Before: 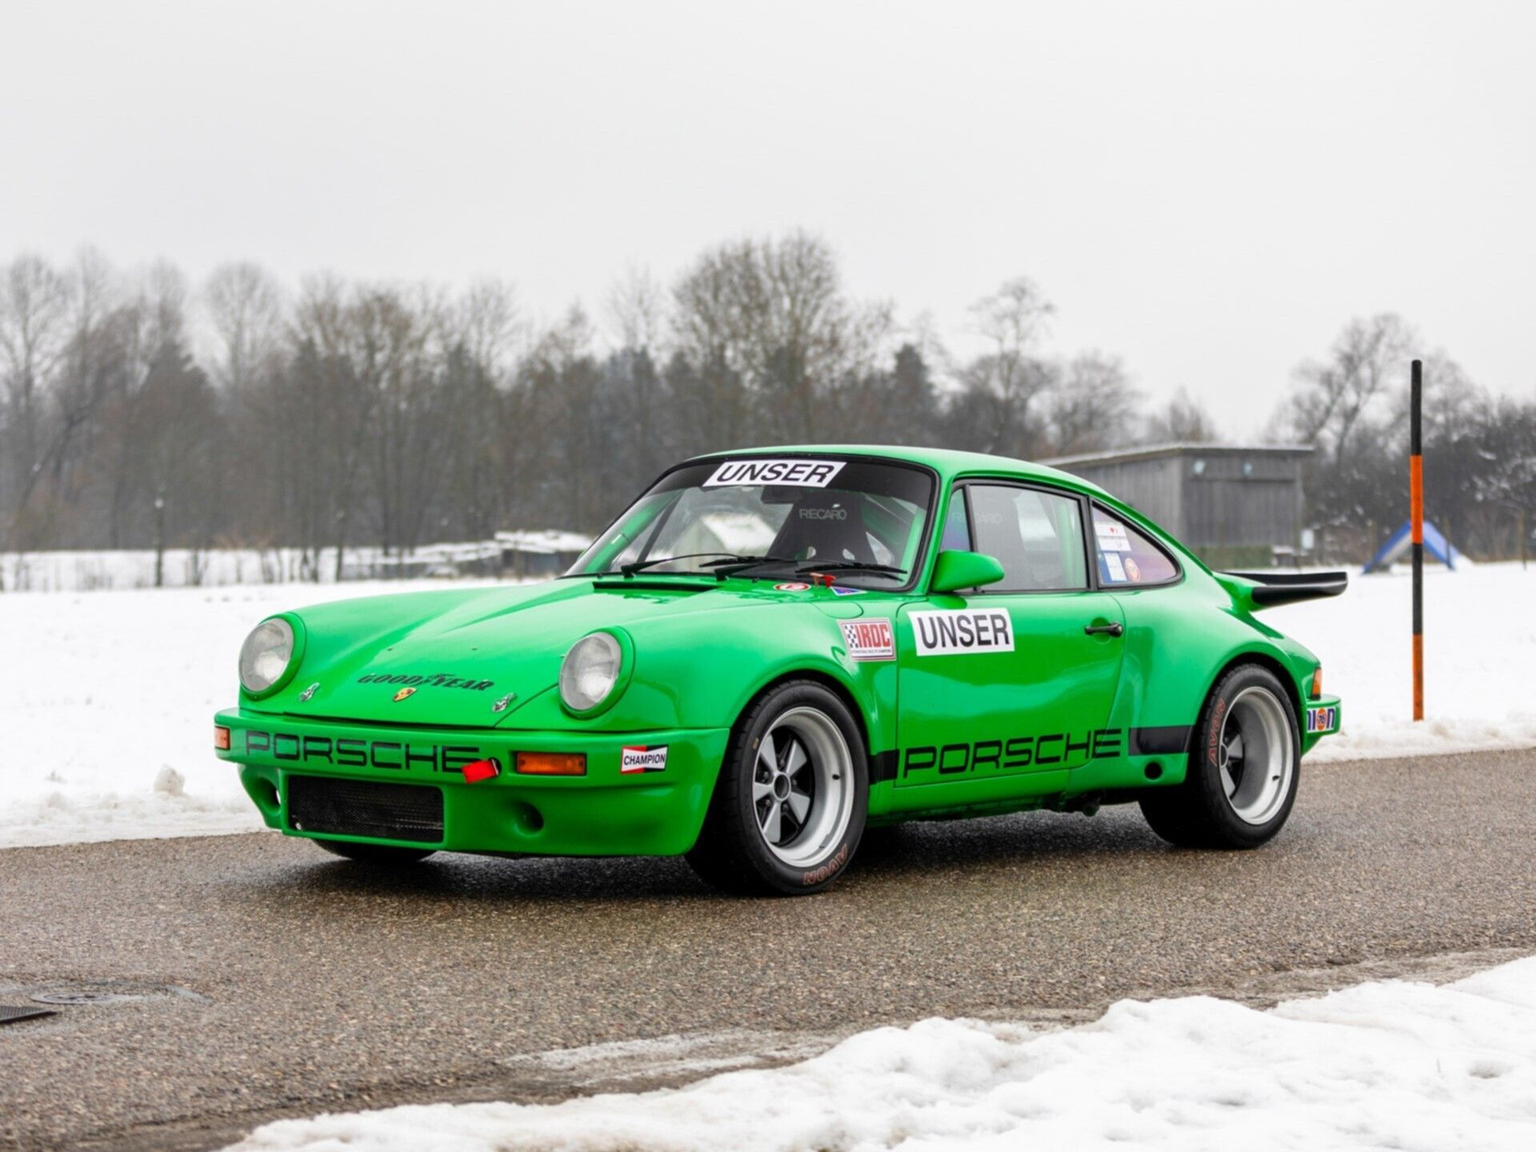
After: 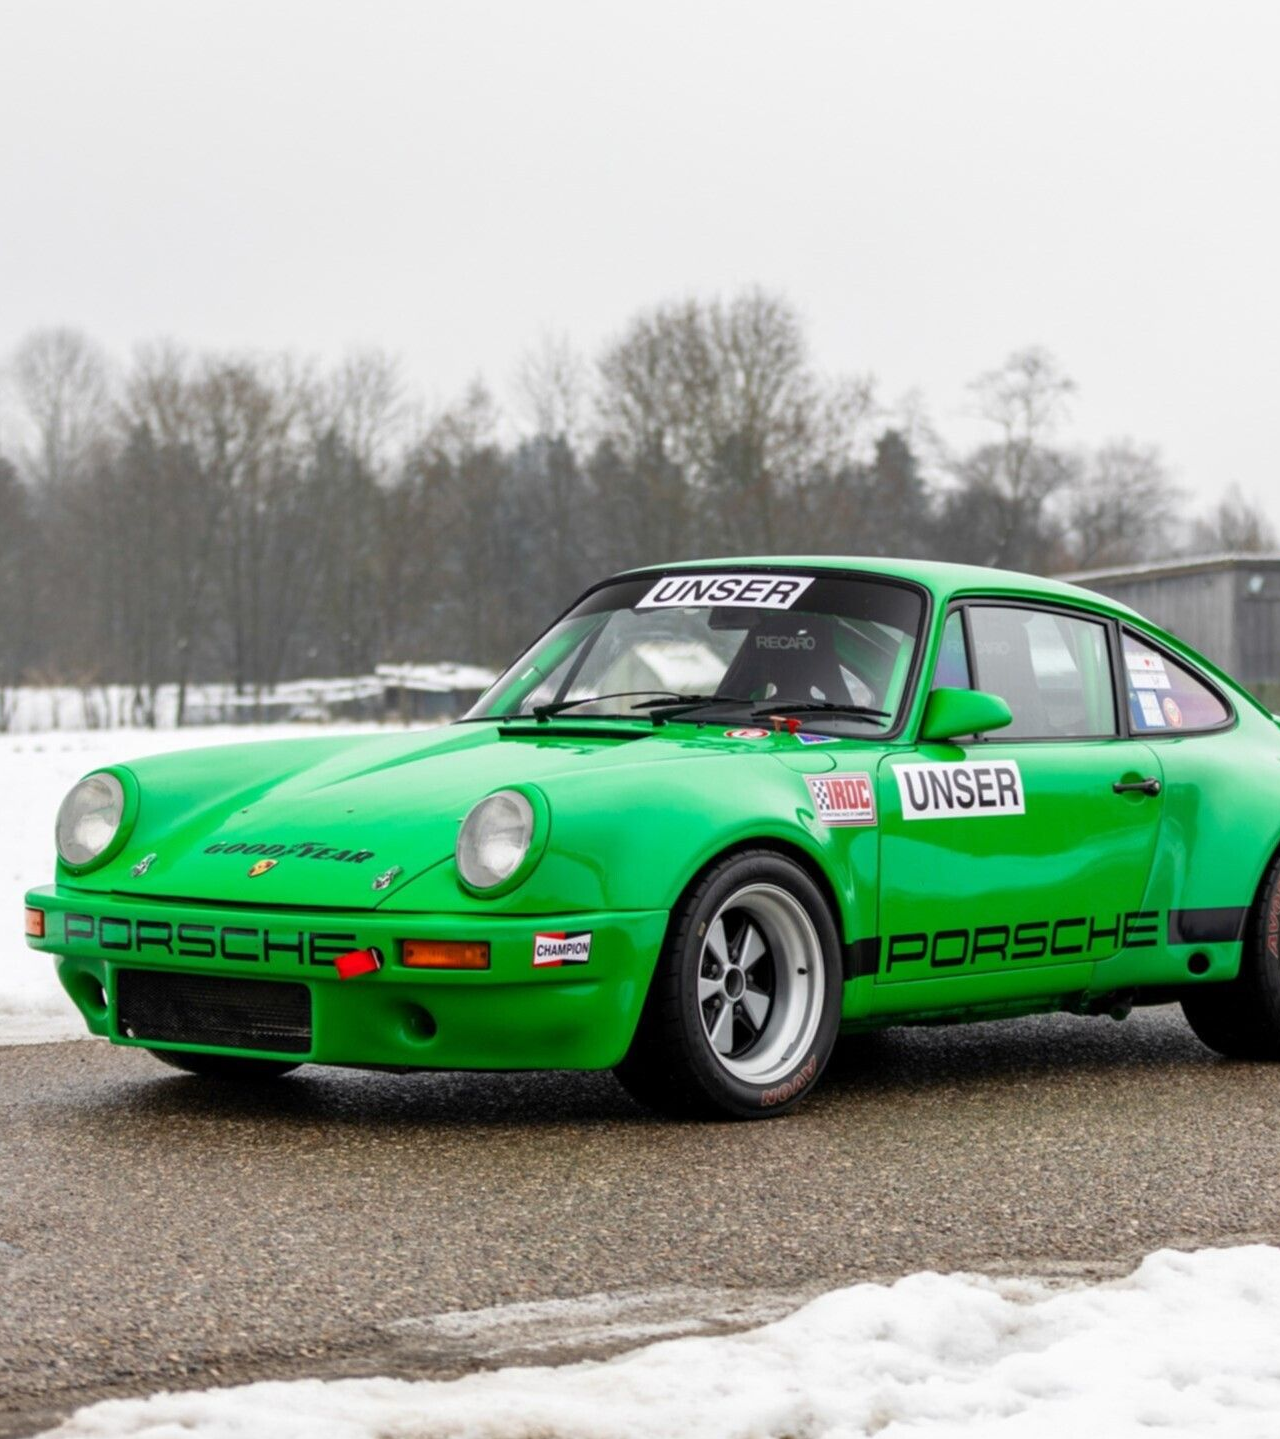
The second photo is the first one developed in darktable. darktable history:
crop and rotate: left 12.663%, right 20.62%
